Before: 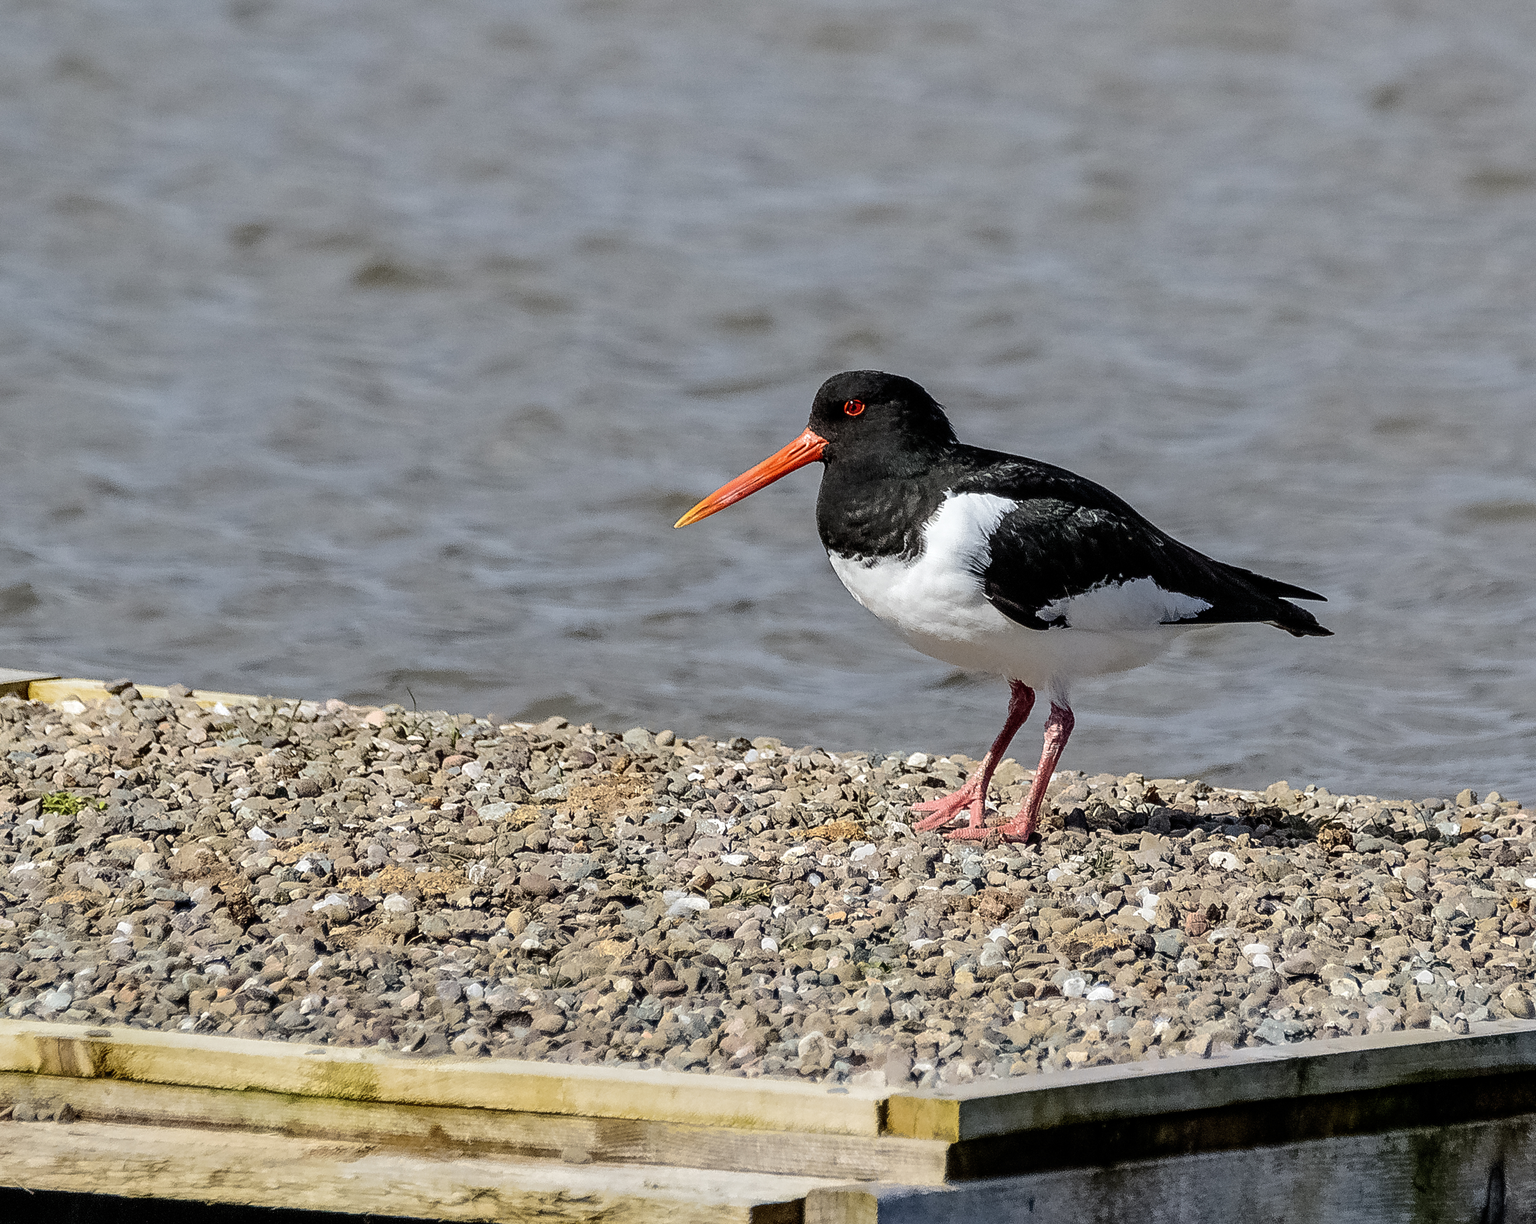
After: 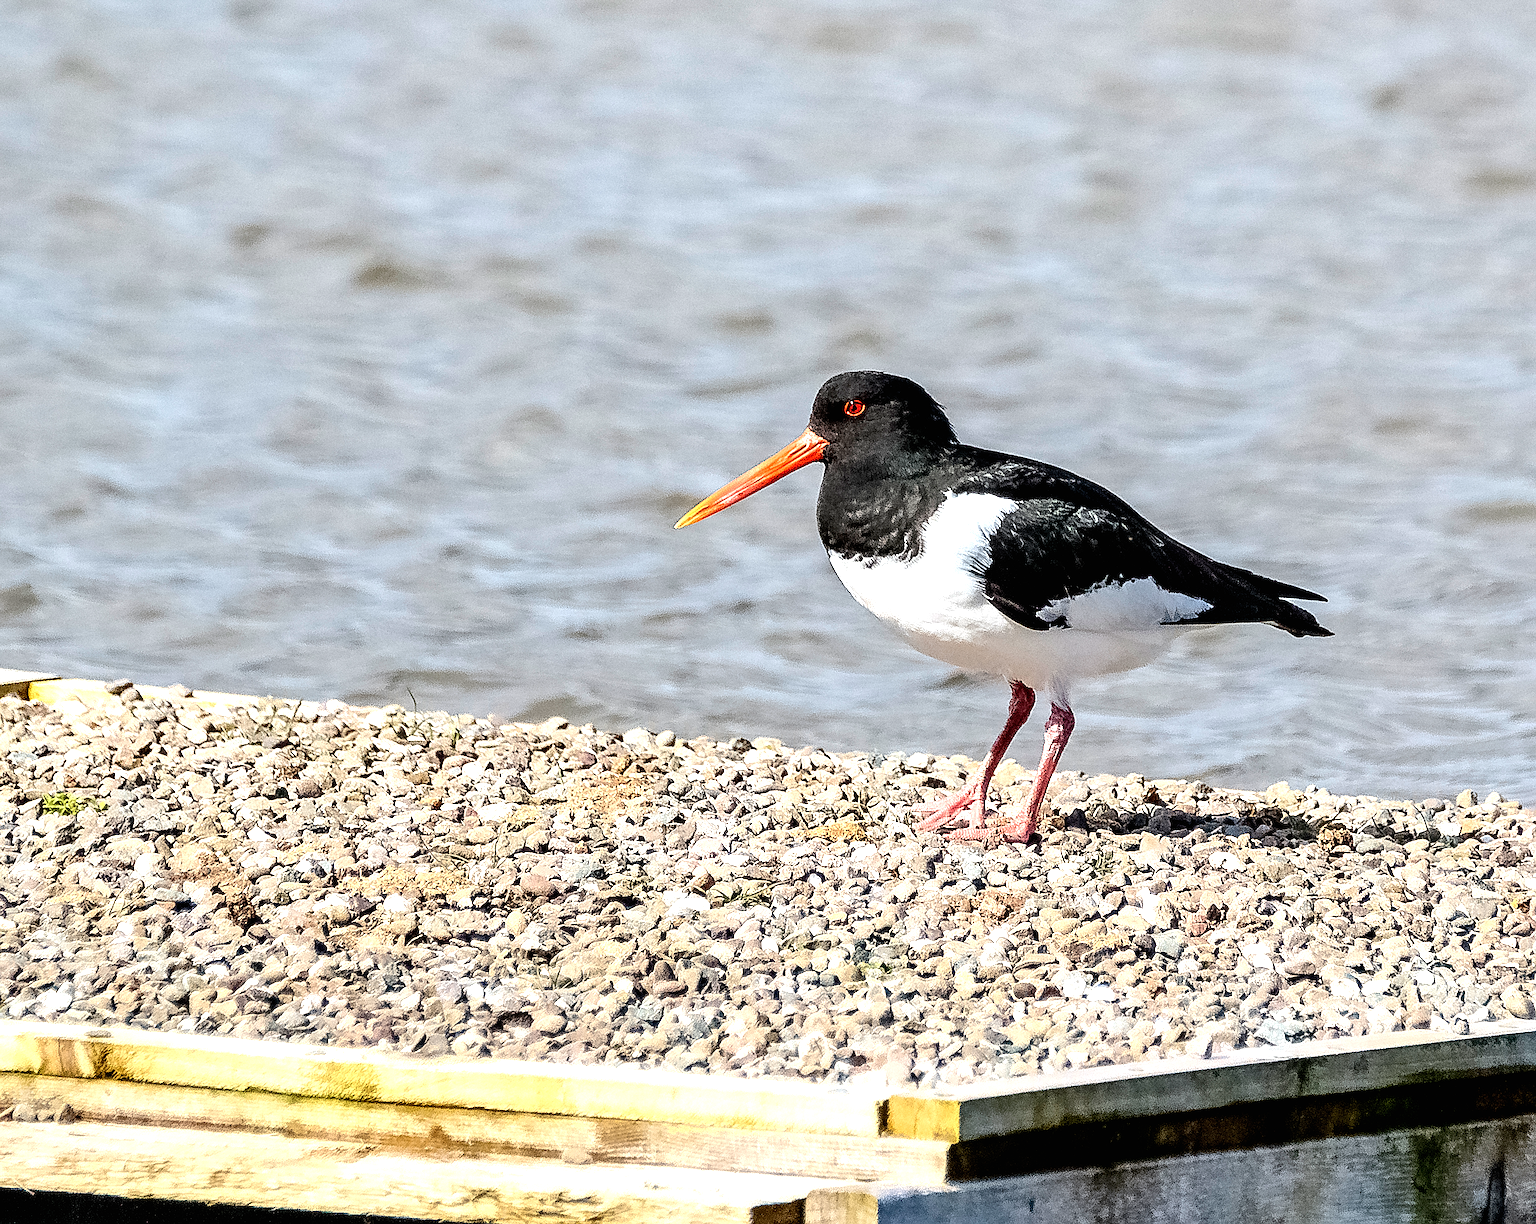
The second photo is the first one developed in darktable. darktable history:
sharpen: radius 2.167, amount 0.381, threshold 0
exposure: black level correction 0, exposure 1.1 EV, compensate exposure bias true, compensate highlight preservation false
